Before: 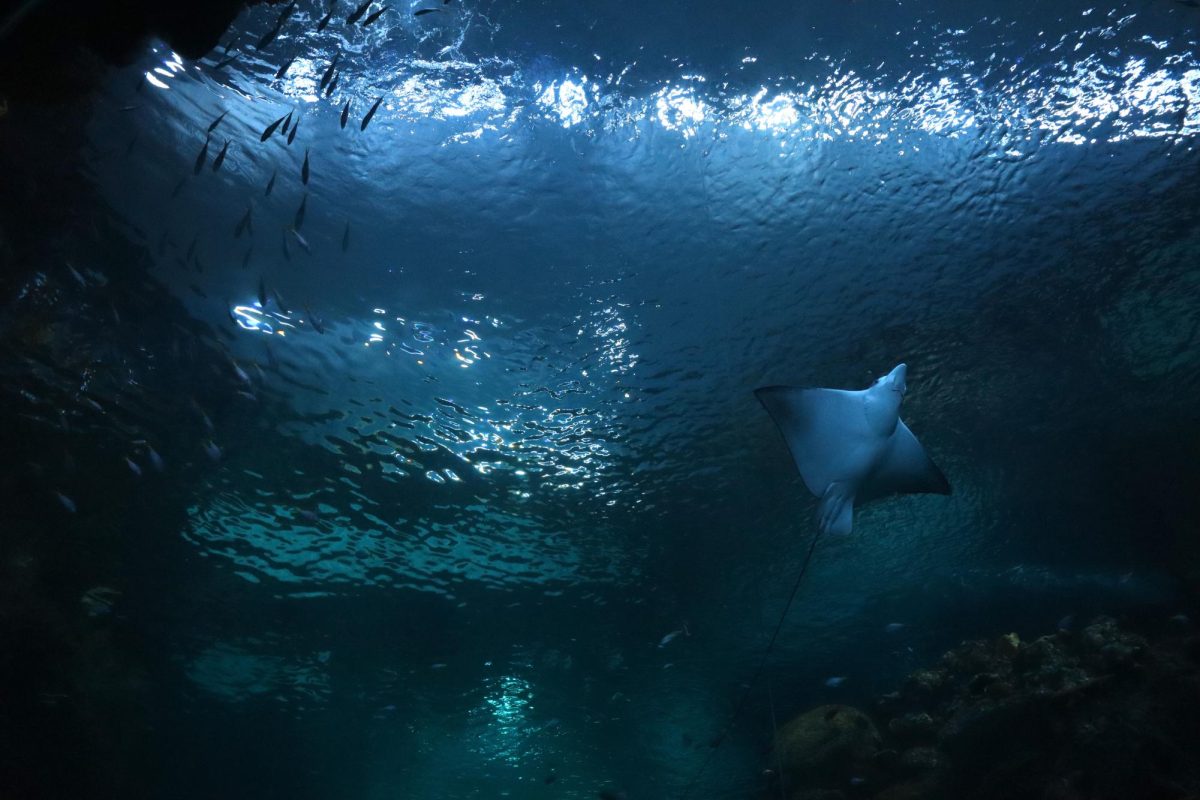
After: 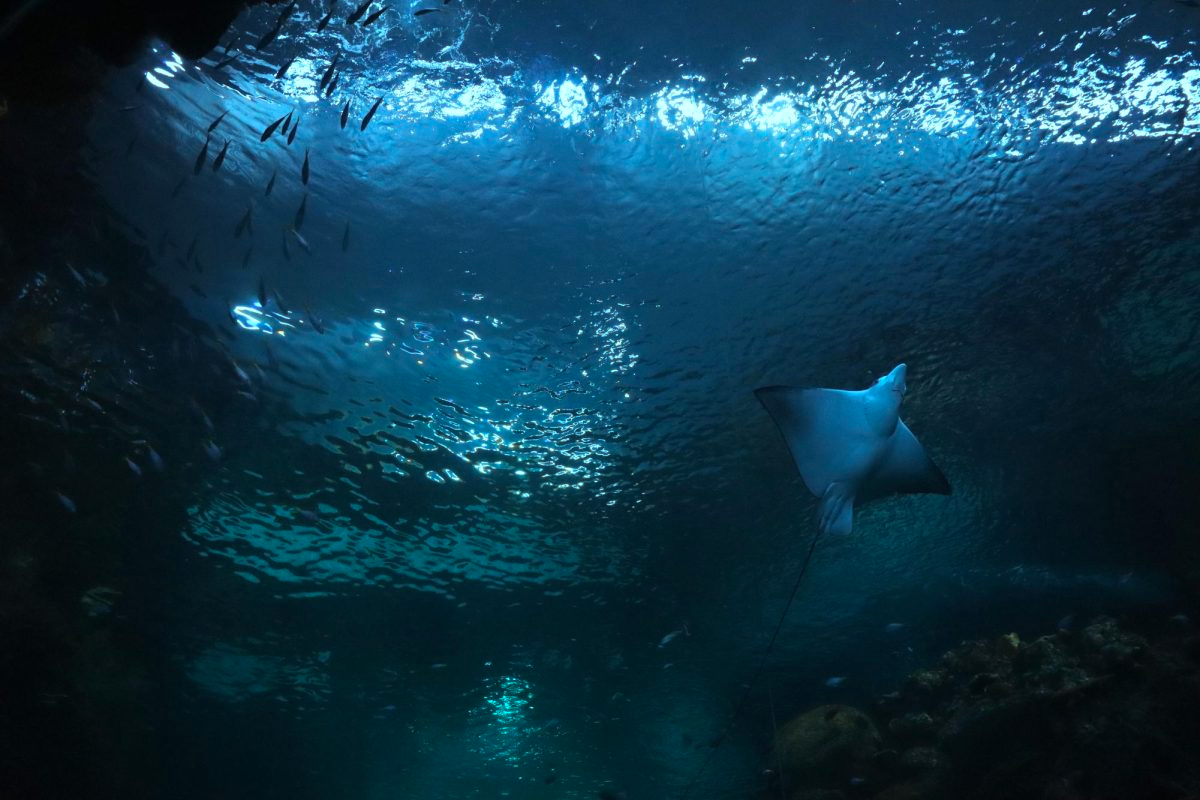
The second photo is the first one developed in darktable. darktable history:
levels: white 99.92%
color balance rgb: highlights gain › chroma 4.081%, highlights gain › hue 198.96°, perceptual saturation grading › global saturation 3.99%
